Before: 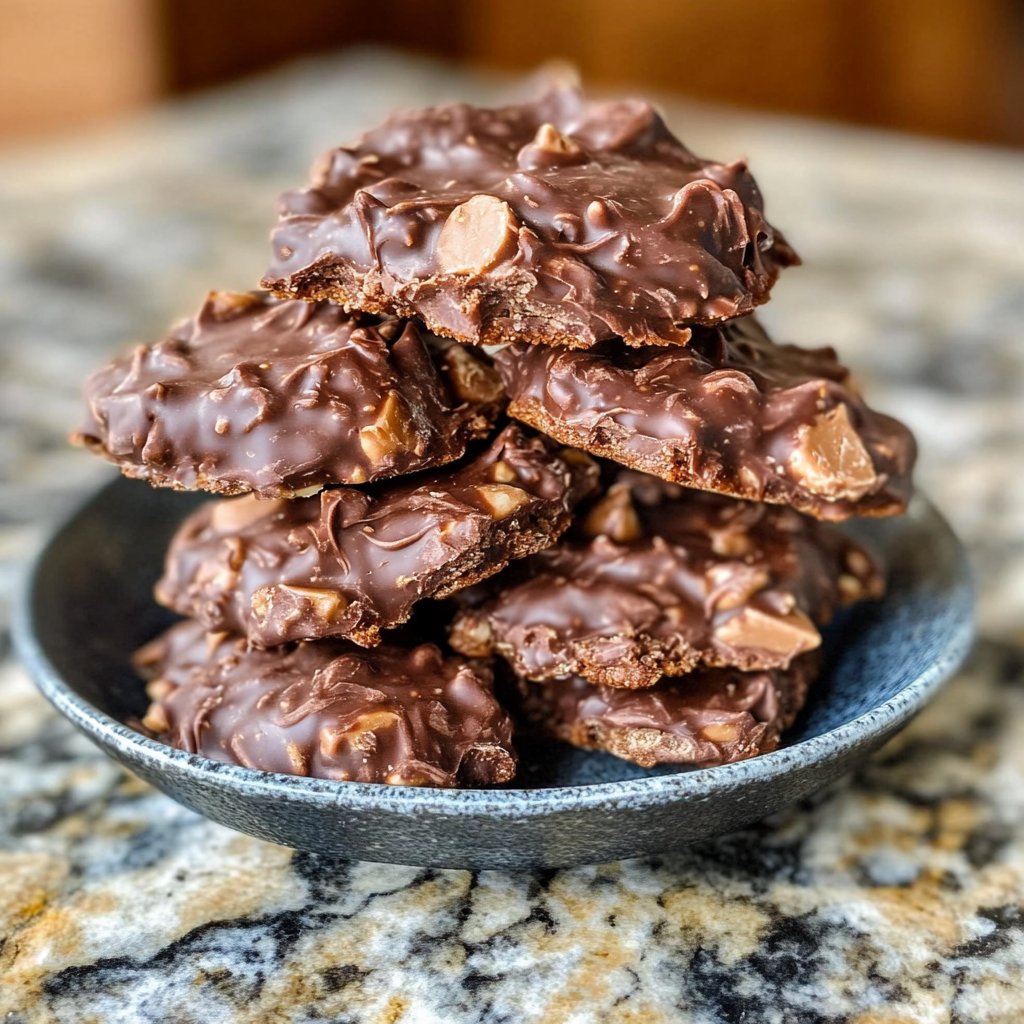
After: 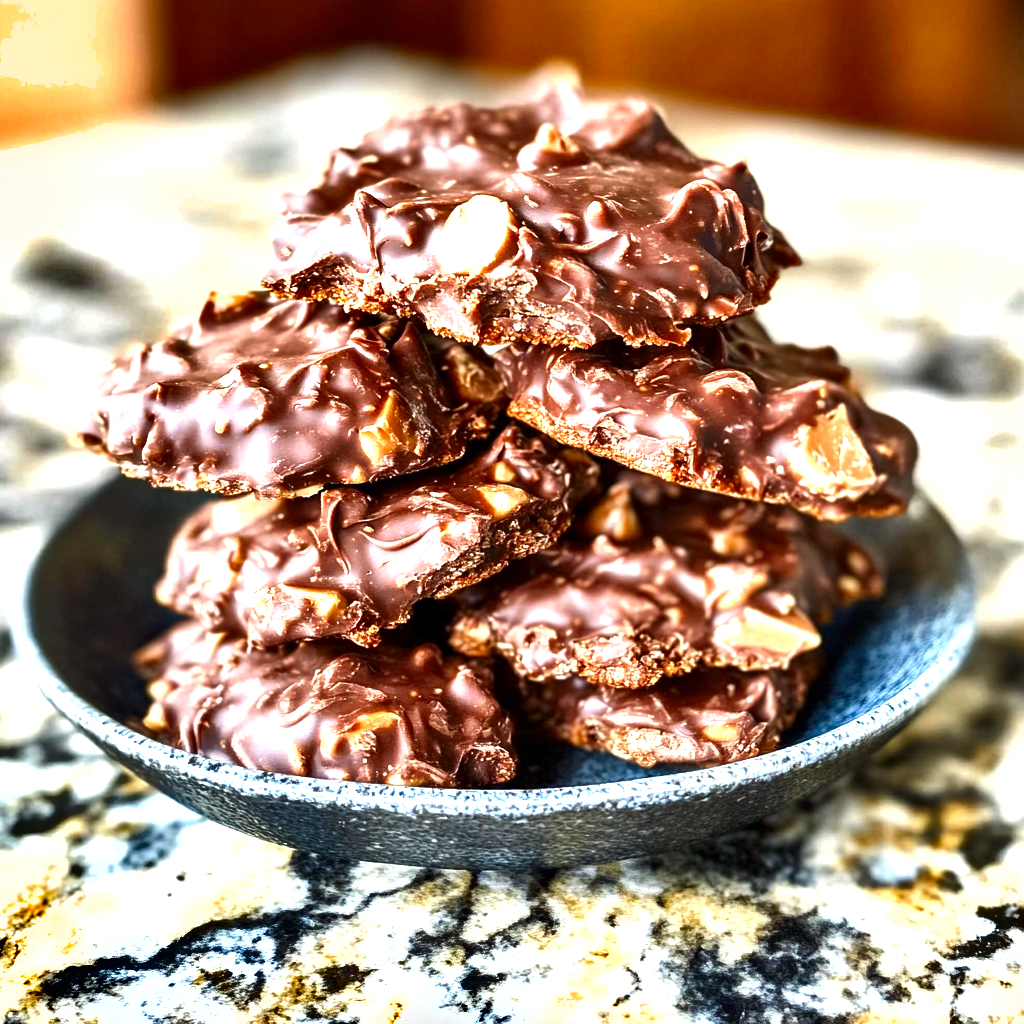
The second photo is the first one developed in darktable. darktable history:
contrast brightness saturation: brightness -0.2, saturation 0.08
shadows and highlights: shadows 60, soften with gaussian
exposure: black level correction 0, exposure 1.3 EV, compensate exposure bias true, compensate highlight preservation false
